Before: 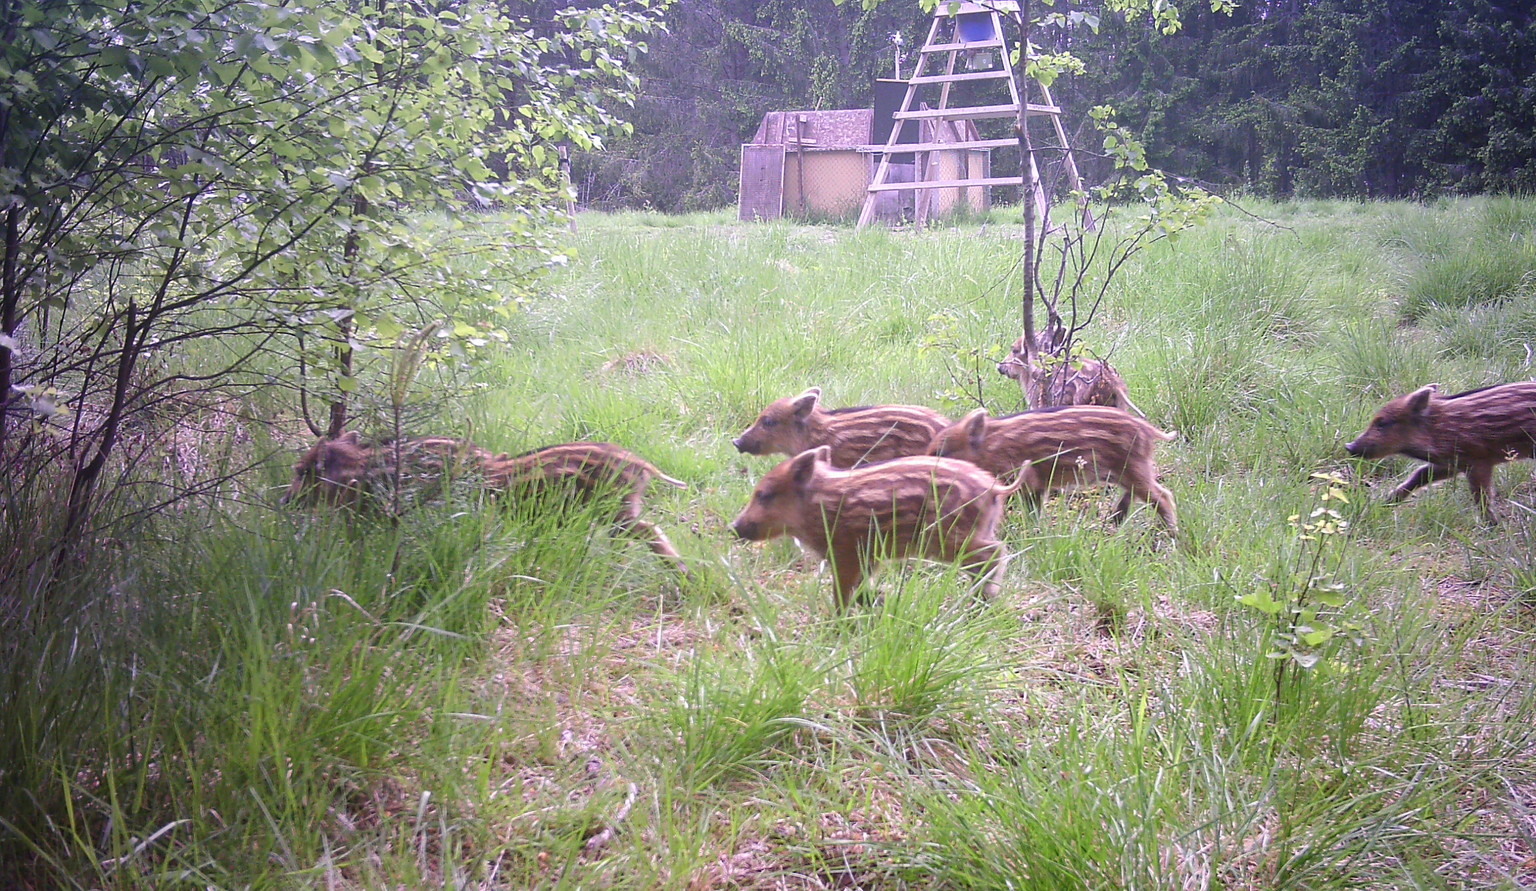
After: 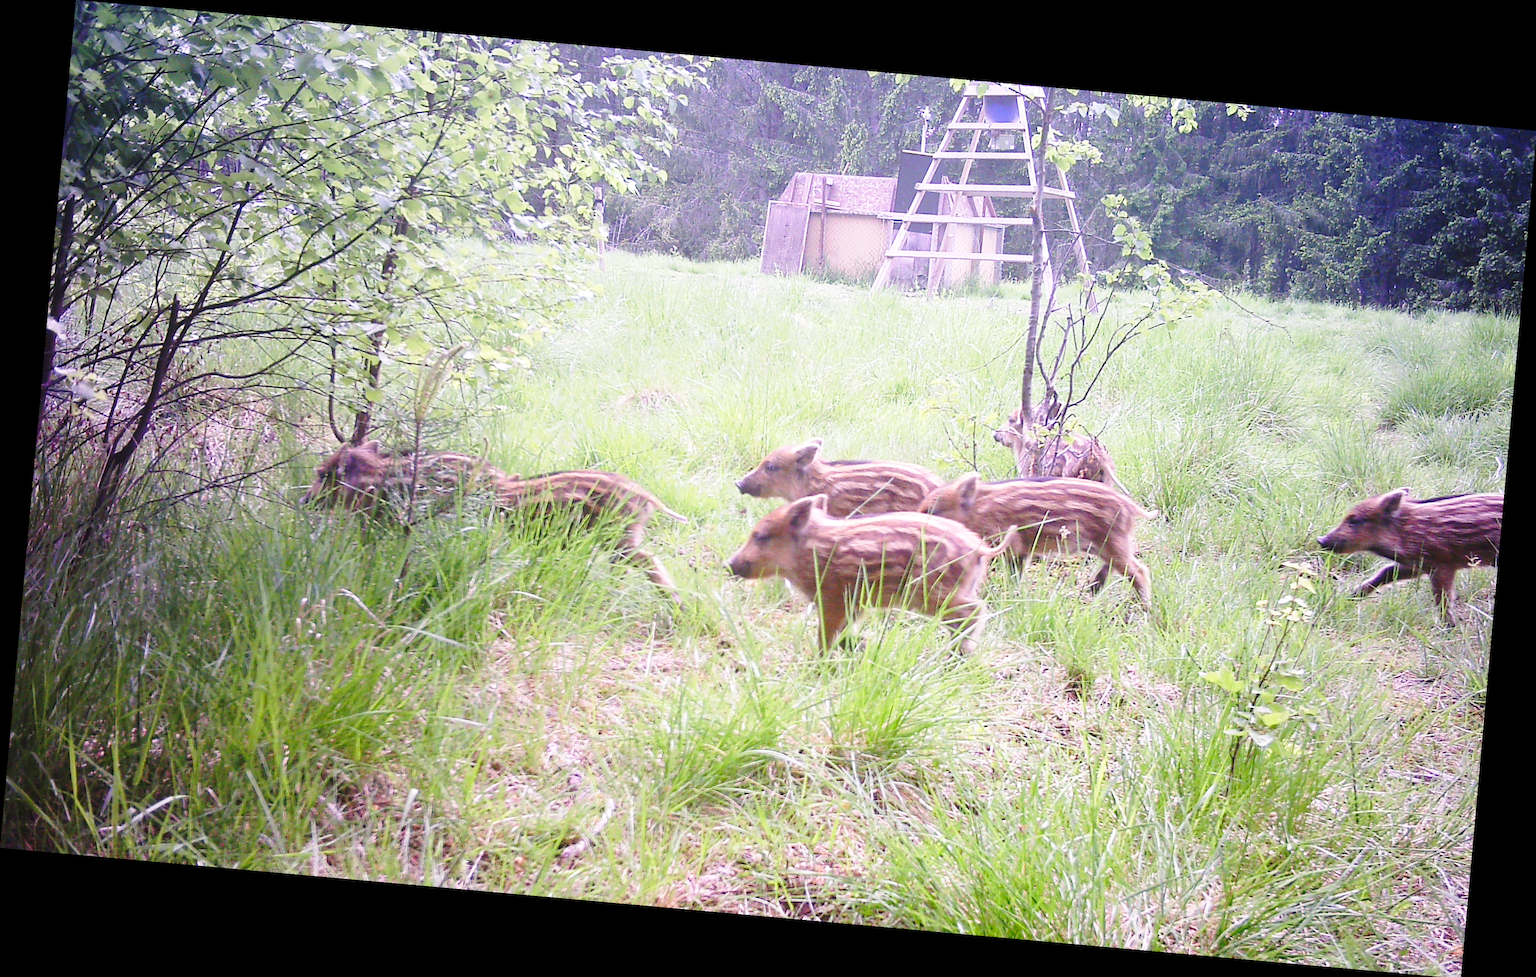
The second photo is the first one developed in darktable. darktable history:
base curve: curves: ch0 [(0, 0) (0.028, 0.03) (0.121, 0.232) (0.46, 0.748) (0.859, 0.968) (1, 1)], preserve colors none
rotate and perspective: rotation 5.12°, automatic cropping off
